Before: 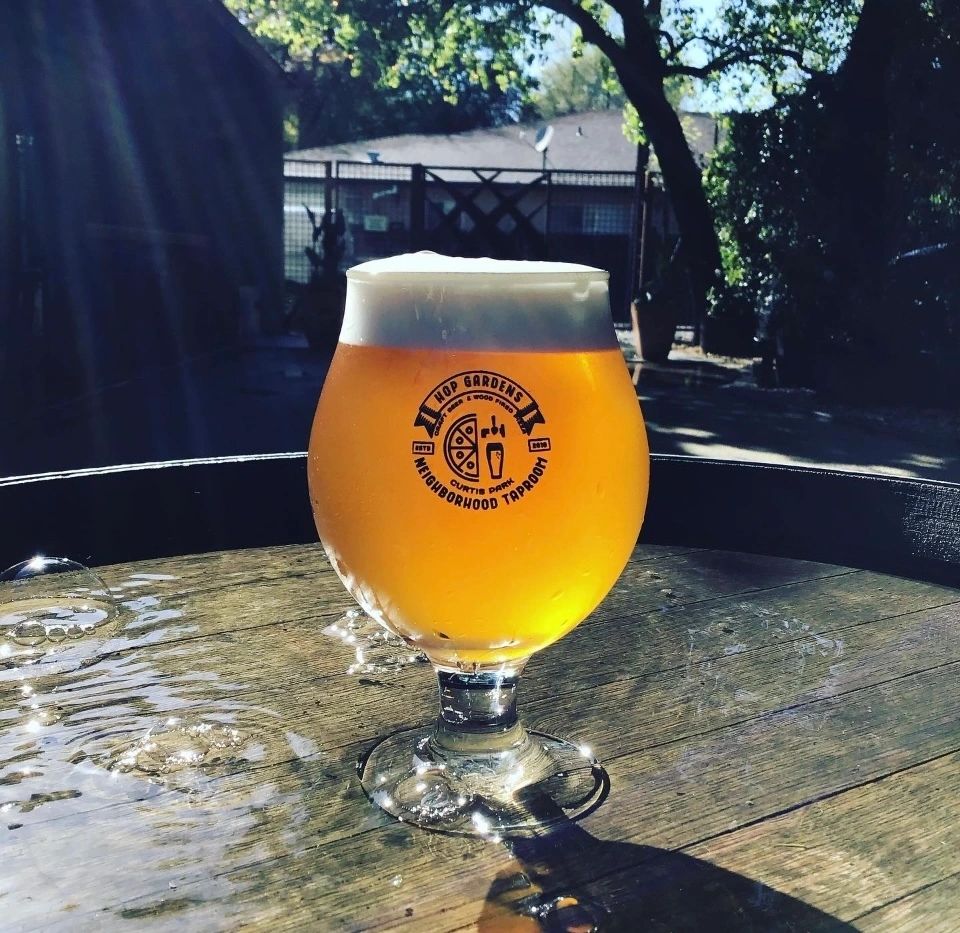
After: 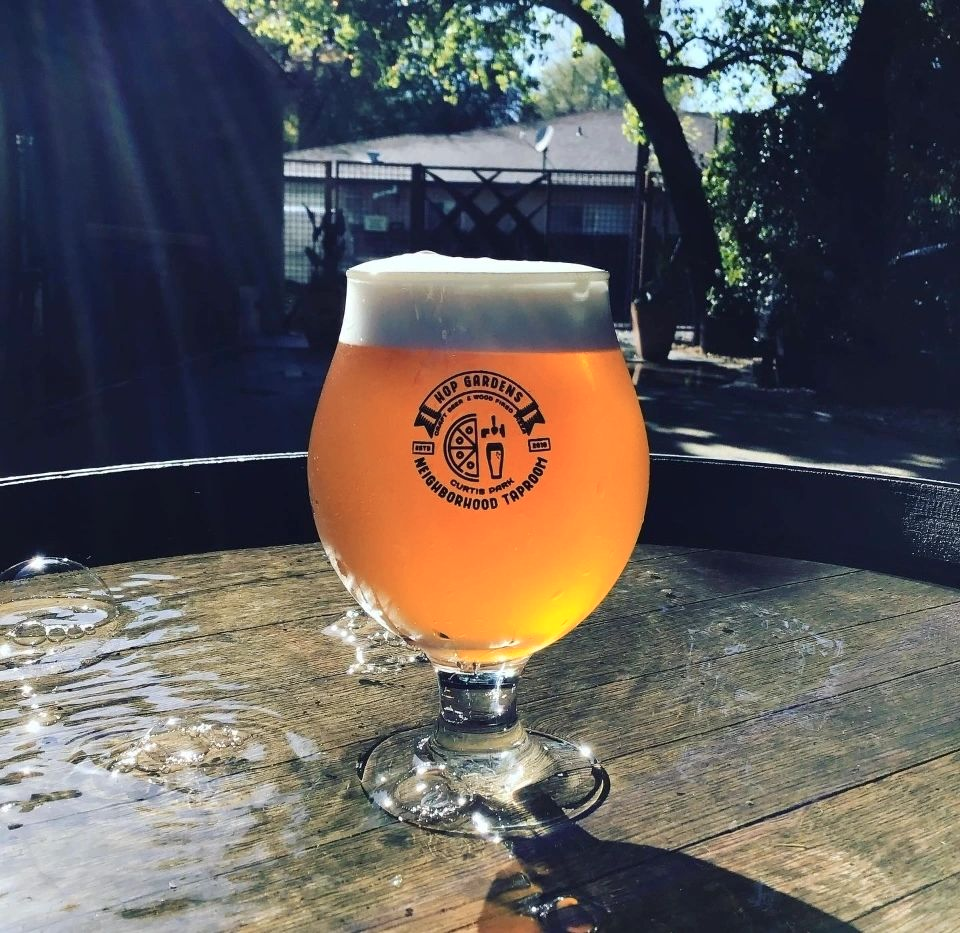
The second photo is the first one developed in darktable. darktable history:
tone equalizer: on, module defaults
color zones: curves: ch1 [(0, 0.469) (0.072, 0.457) (0.243, 0.494) (0.429, 0.5) (0.571, 0.5) (0.714, 0.5) (0.857, 0.5) (1, 0.469)]; ch2 [(0, 0.499) (0.143, 0.467) (0.242, 0.436) (0.429, 0.493) (0.571, 0.5) (0.714, 0.5) (0.857, 0.5) (1, 0.499)]
